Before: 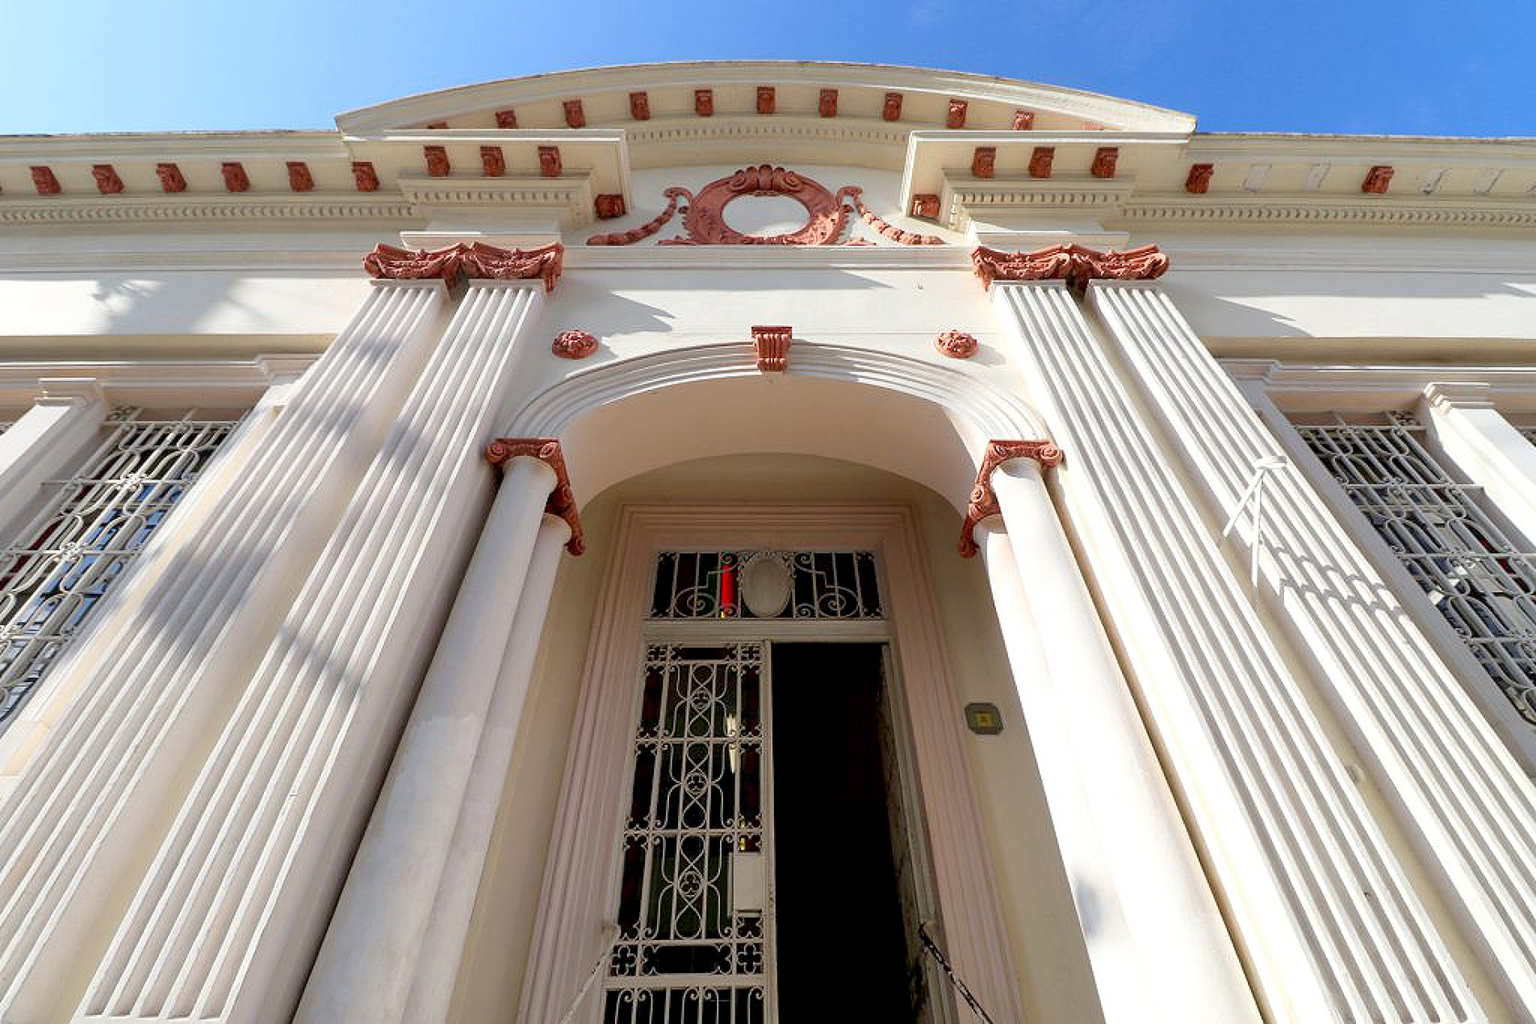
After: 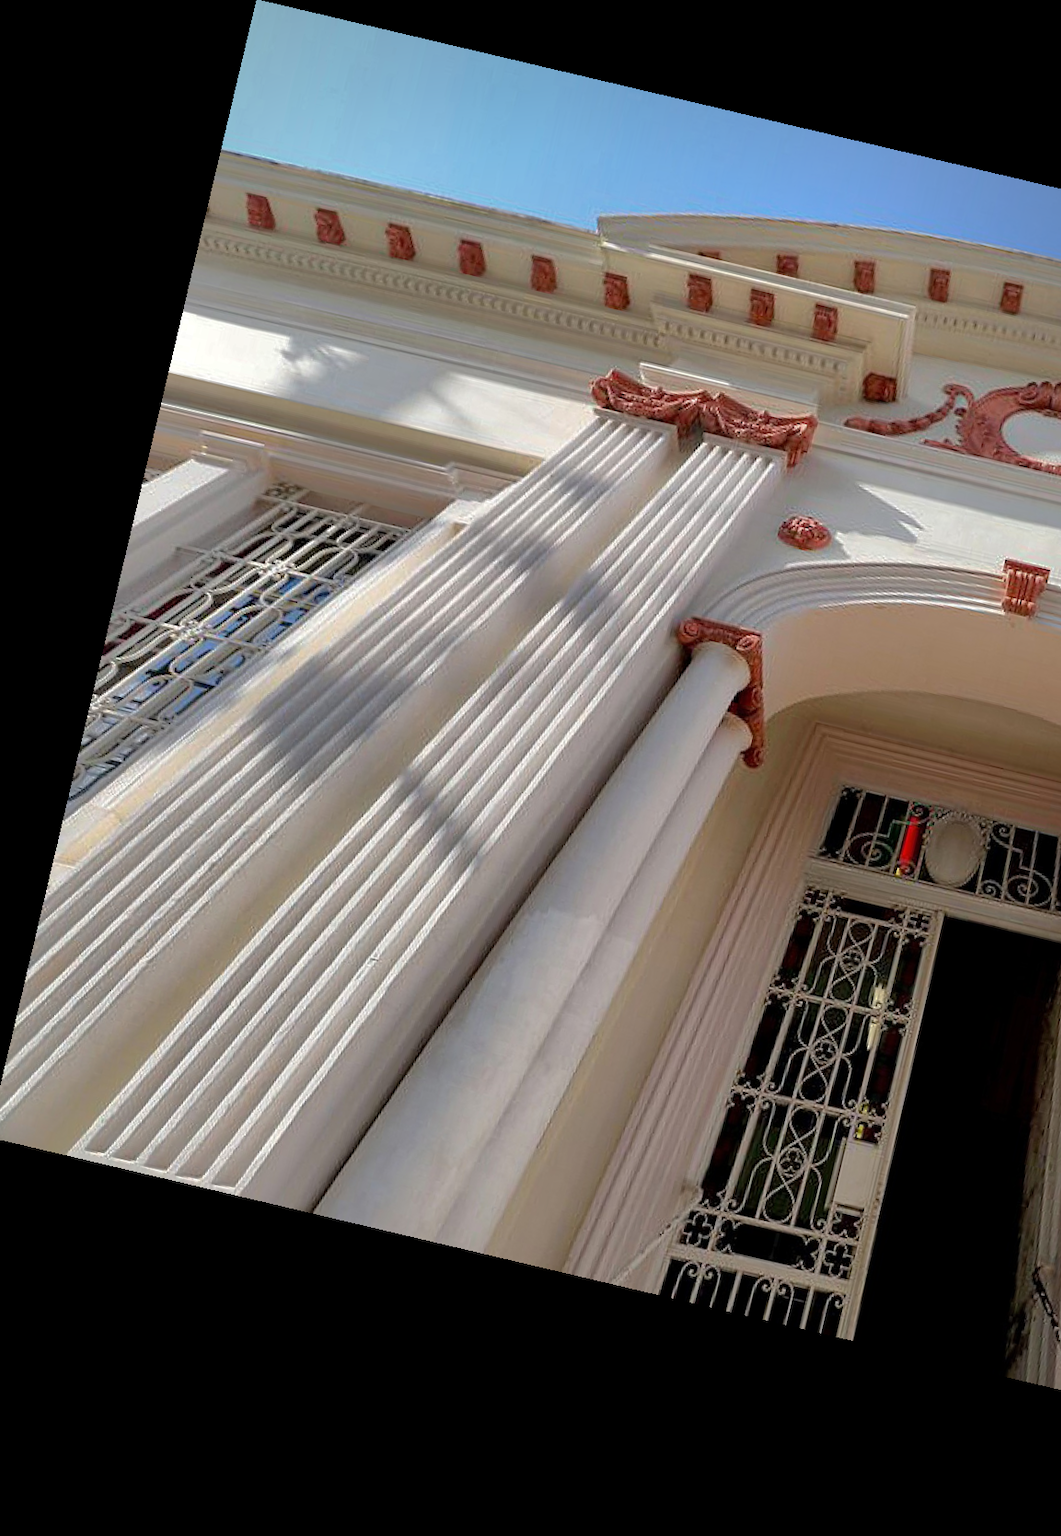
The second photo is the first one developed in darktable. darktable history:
rotate and perspective: rotation 13.27°, automatic cropping off
shadows and highlights: shadows 25, highlights -70
vignetting: on, module defaults
crop: left 0.587%, right 45.588%, bottom 0.086%
